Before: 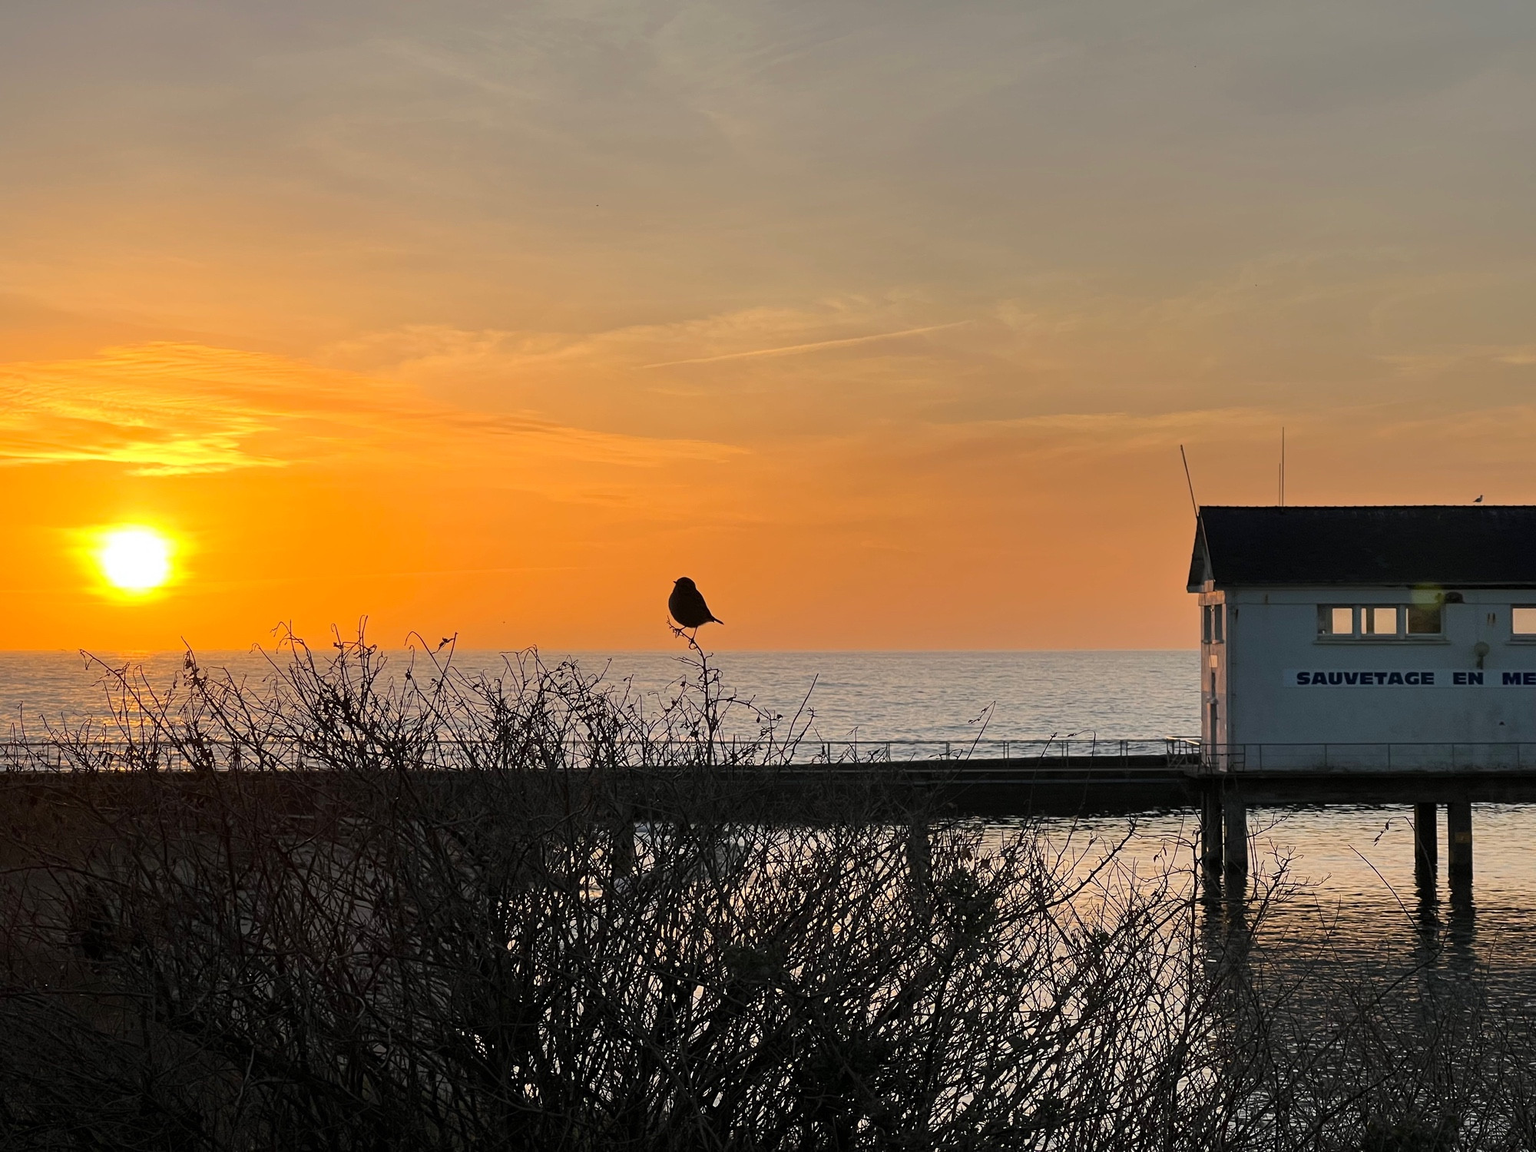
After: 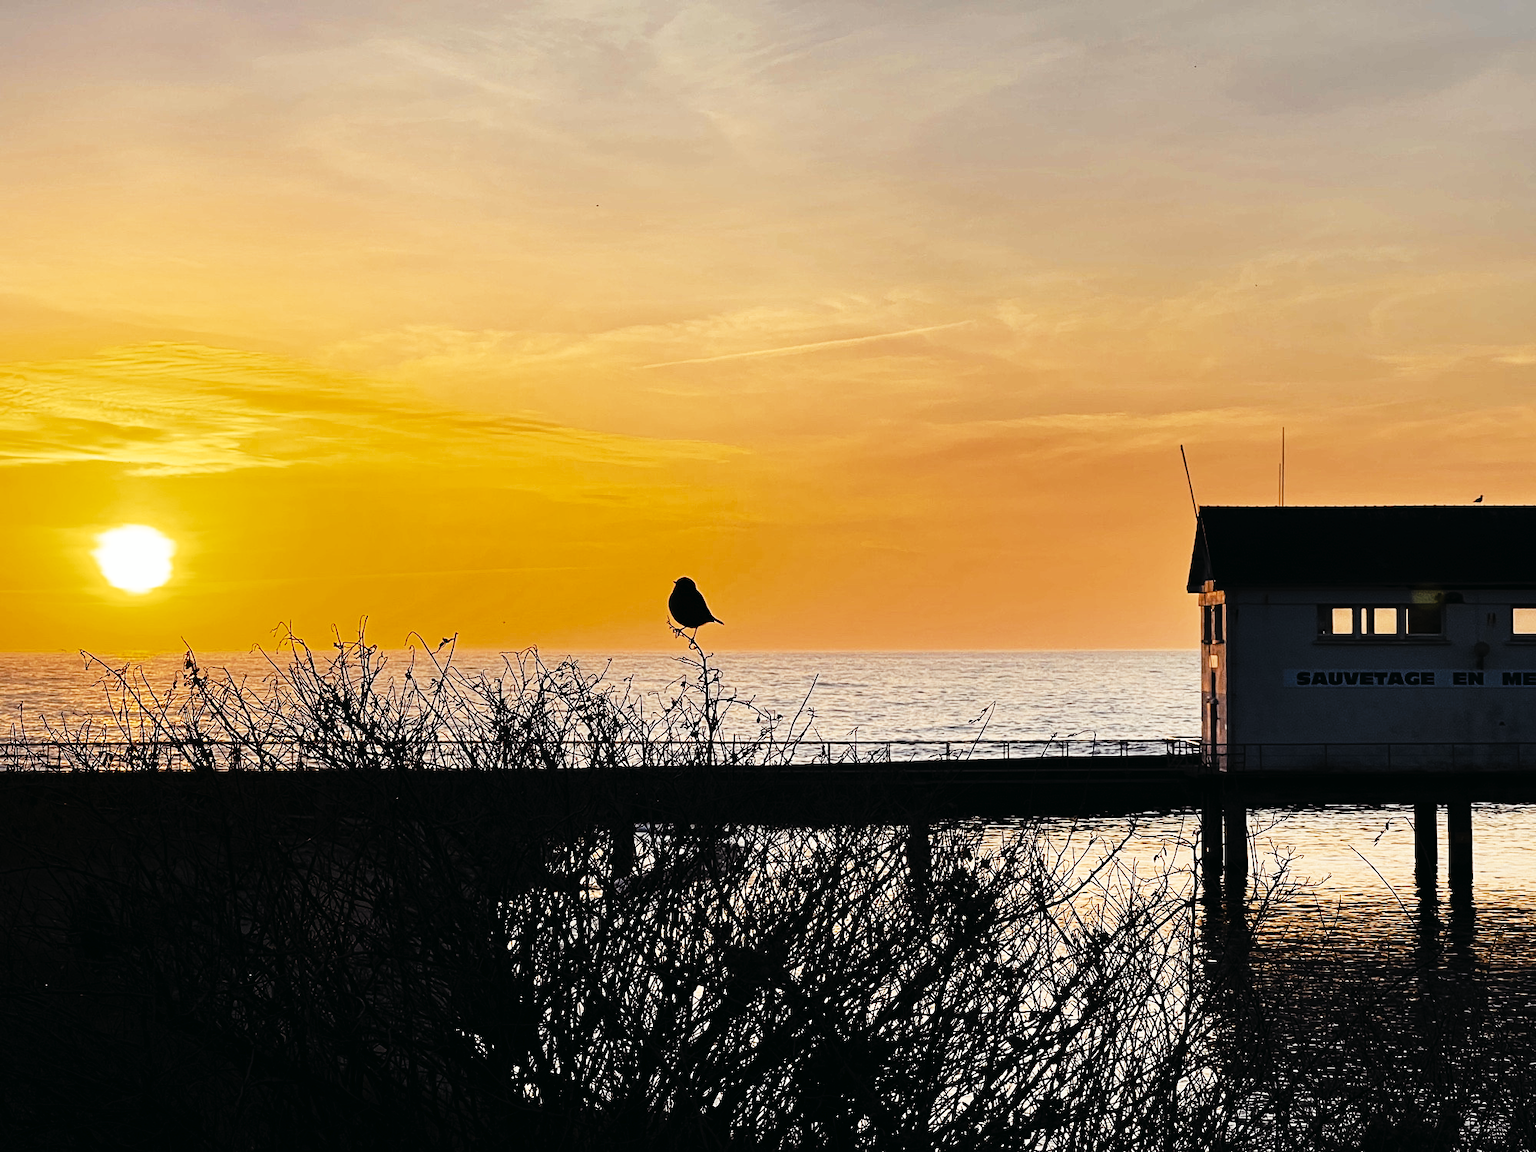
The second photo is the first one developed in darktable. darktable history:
tone curve: curves: ch0 [(0, 0) (0.003, 0.01) (0.011, 0.012) (0.025, 0.012) (0.044, 0.017) (0.069, 0.021) (0.1, 0.025) (0.136, 0.03) (0.177, 0.037) (0.224, 0.052) (0.277, 0.092) (0.335, 0.16) (0.399, 0.3) (0.468, 0.463) (0.543, 0.639) (0.623, 0.796) (0.709, 0.904) (0.801, 0.962) (0.898, 0.988) (1, 1)], preserve colors none
color look up table: target L [94.17, 70.09, 66.22, 53.24, 56.07, 75.58, 85.92, 43.5, 60.96, 60.41, 56.18, 43.93, 33.47, 37.82, 8.328, 200, 77.21, 64, 70.01, 59.03, 53.54, 40.66, 48.97, 43.04, 33.53, 26.96, 13.86, 85.17, 75.78, 67.75, 54.15, 59.45, 42.67, 51.79, 43.64, 46.9, 40.93, 41.57, 36.72, 33.98, 29.5, 33.39, 25.33, 21.76, 3.943, 51.36, 73.77, 49.17, 35.71], target a [-3.984, -6.162, 2.667, -13.8, -19.78, -20.06, -5.573, -16.39, -16.84, -2.585, -0.068, -10.38, -14.33, -7.083, -9.051, 0, 5.397, 3.509, 12.34, 11.41, 22.57, 24.17, 17.46, 13.11, 14.26, 4.563, 0.959, 3.333, 16.72, 9.432, 25.57, -9.468, 29.59, -8.816, 29.93, 6.572, -5.208, 23.27, 22.85, -0.982, 20.64, -2.207, 21.09, -4.948, -2.181, -12, -14.42, -10.46, -6.392], target b [22.93, 31.66, 39.74, -9.82, -1.966, -7.957, 14.51, 11.71, 10.31, 27.51, 5.857, -4.449, 6.143, 22.6, 0.92, 0, 18.99, 37.5, 3.605, 33.07, -1.417, 27.16, 16.41, 25.19, 28.24, 35.59, 0.348, -0.094, -12.93, -8.817, -14.52, -20.27, -16.21, -17.9, -21.95, -9.459, -11.46, 1.133, -6.544, -12.47, -24.73, -11.68, -18.8, -10.15, -0.568, -10.28, -16.66, -10.64, -4.744], num patches 49
